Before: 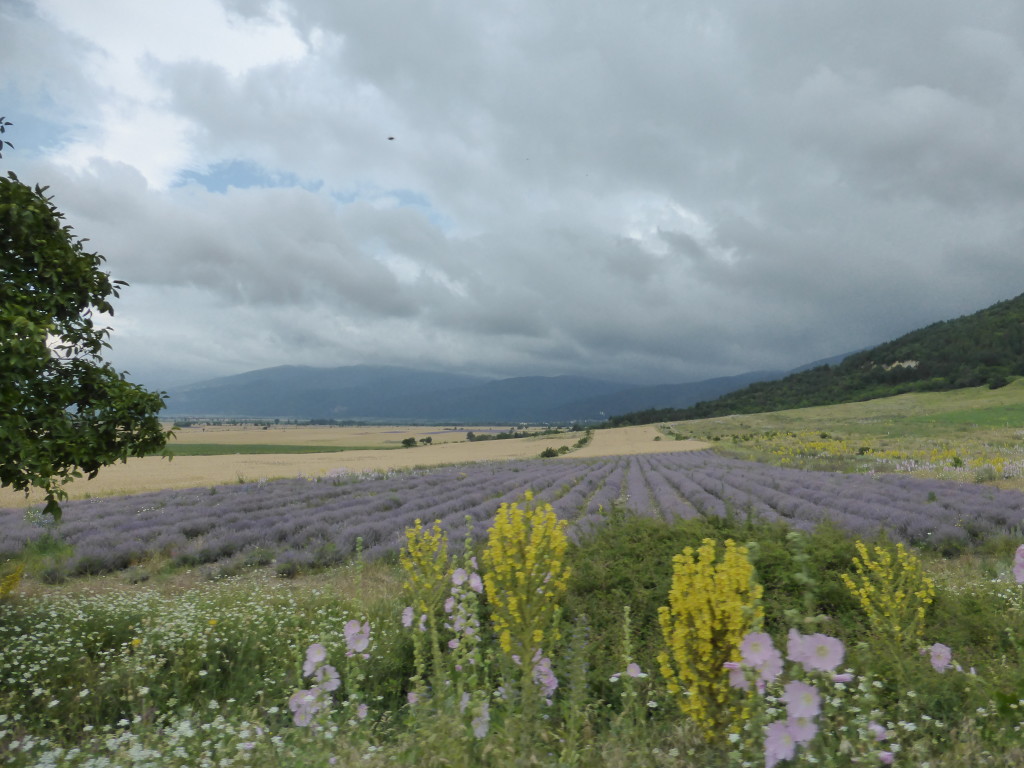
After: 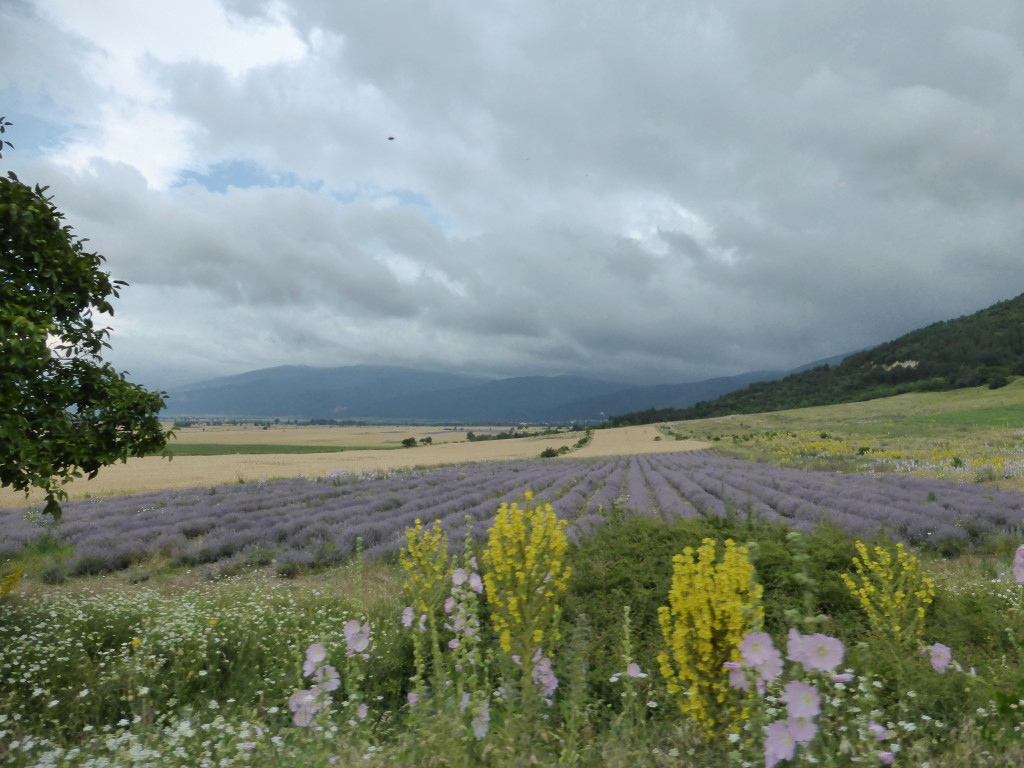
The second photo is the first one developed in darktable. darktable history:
levels: levels [0, 0.394, 0.787]
exposure: black level correction 0, exposure -0.766 EV, compensate highlight preservation false
